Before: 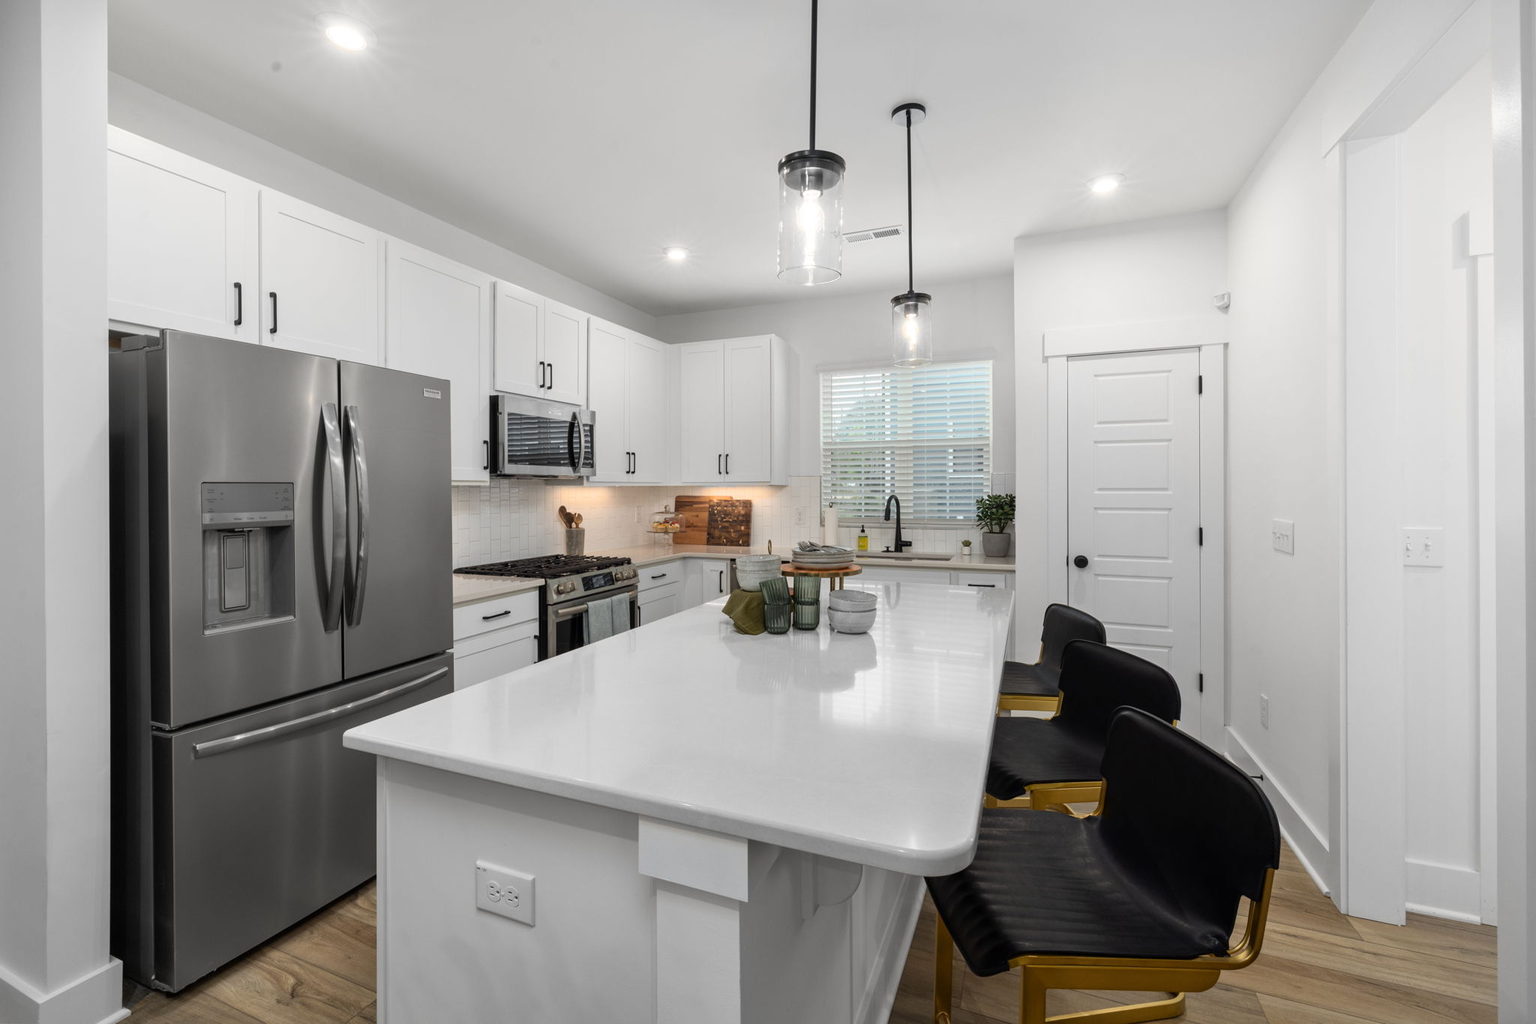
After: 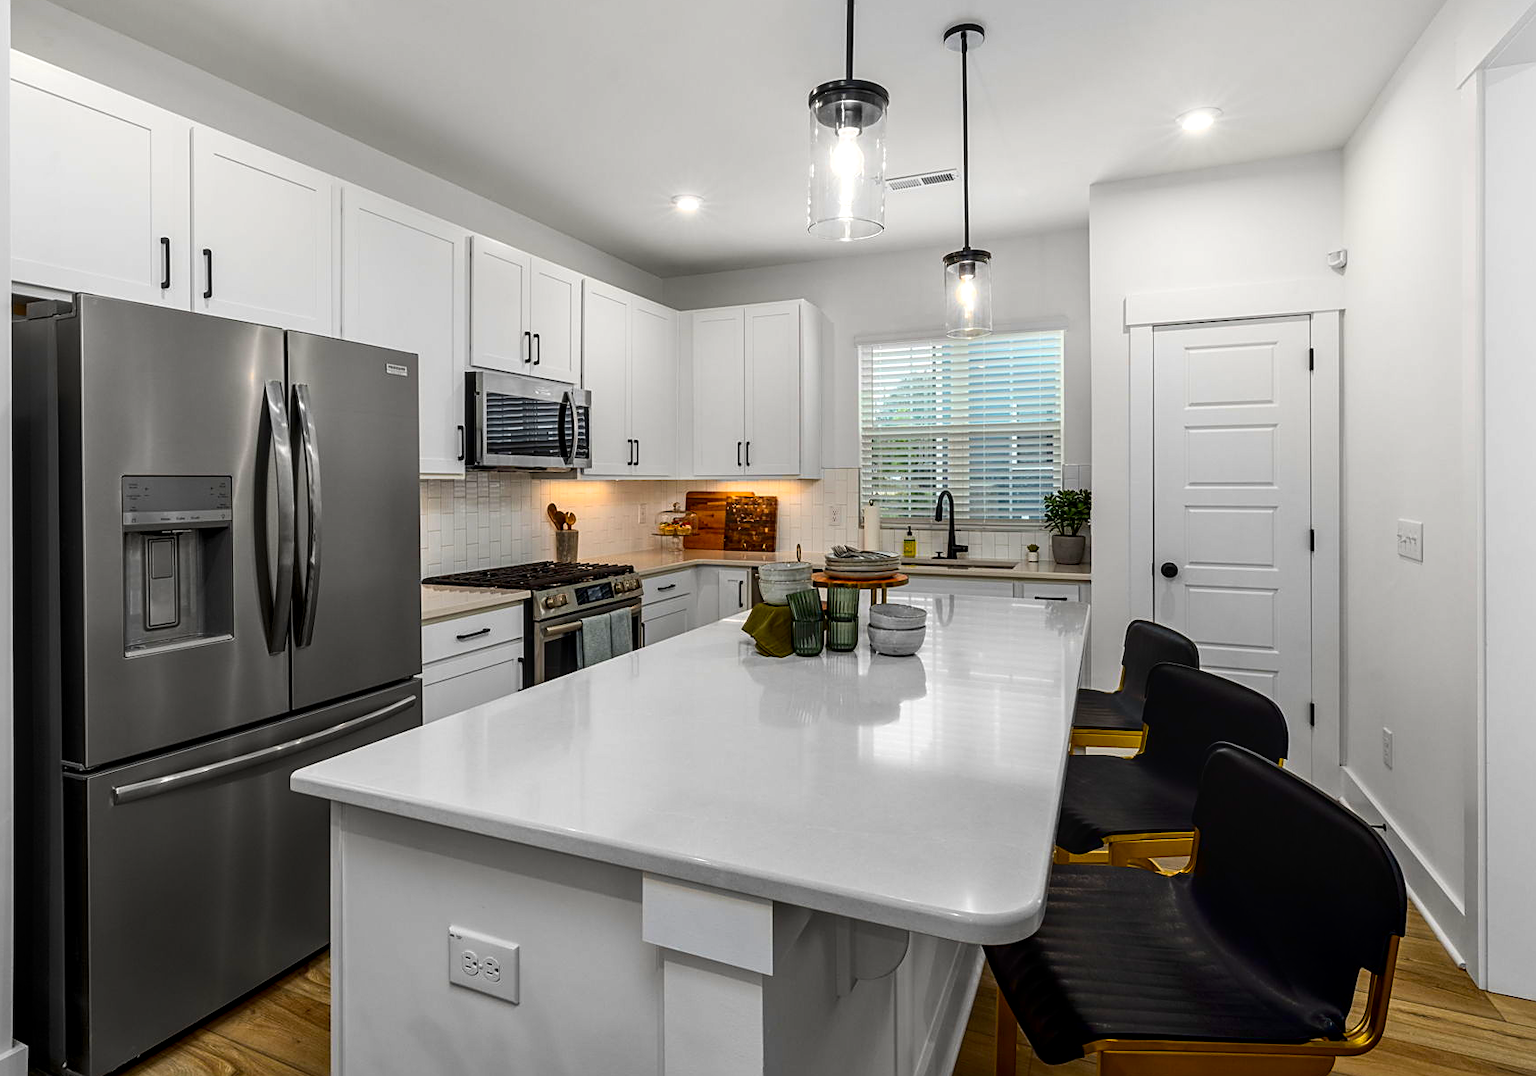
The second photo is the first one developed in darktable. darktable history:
color balance rgb: linear chroma grading › global chroma 15%, perceptual saturation grading › global saturation 30%
contrast brightness saturation: contrast 0.12, brightness -0.12, saturation 0.2
local contrast: on, module defaults
crop: left 6.446%, top 8.188%, right 9.538%, bottom 3.548%
sharpen: on, module defaults
